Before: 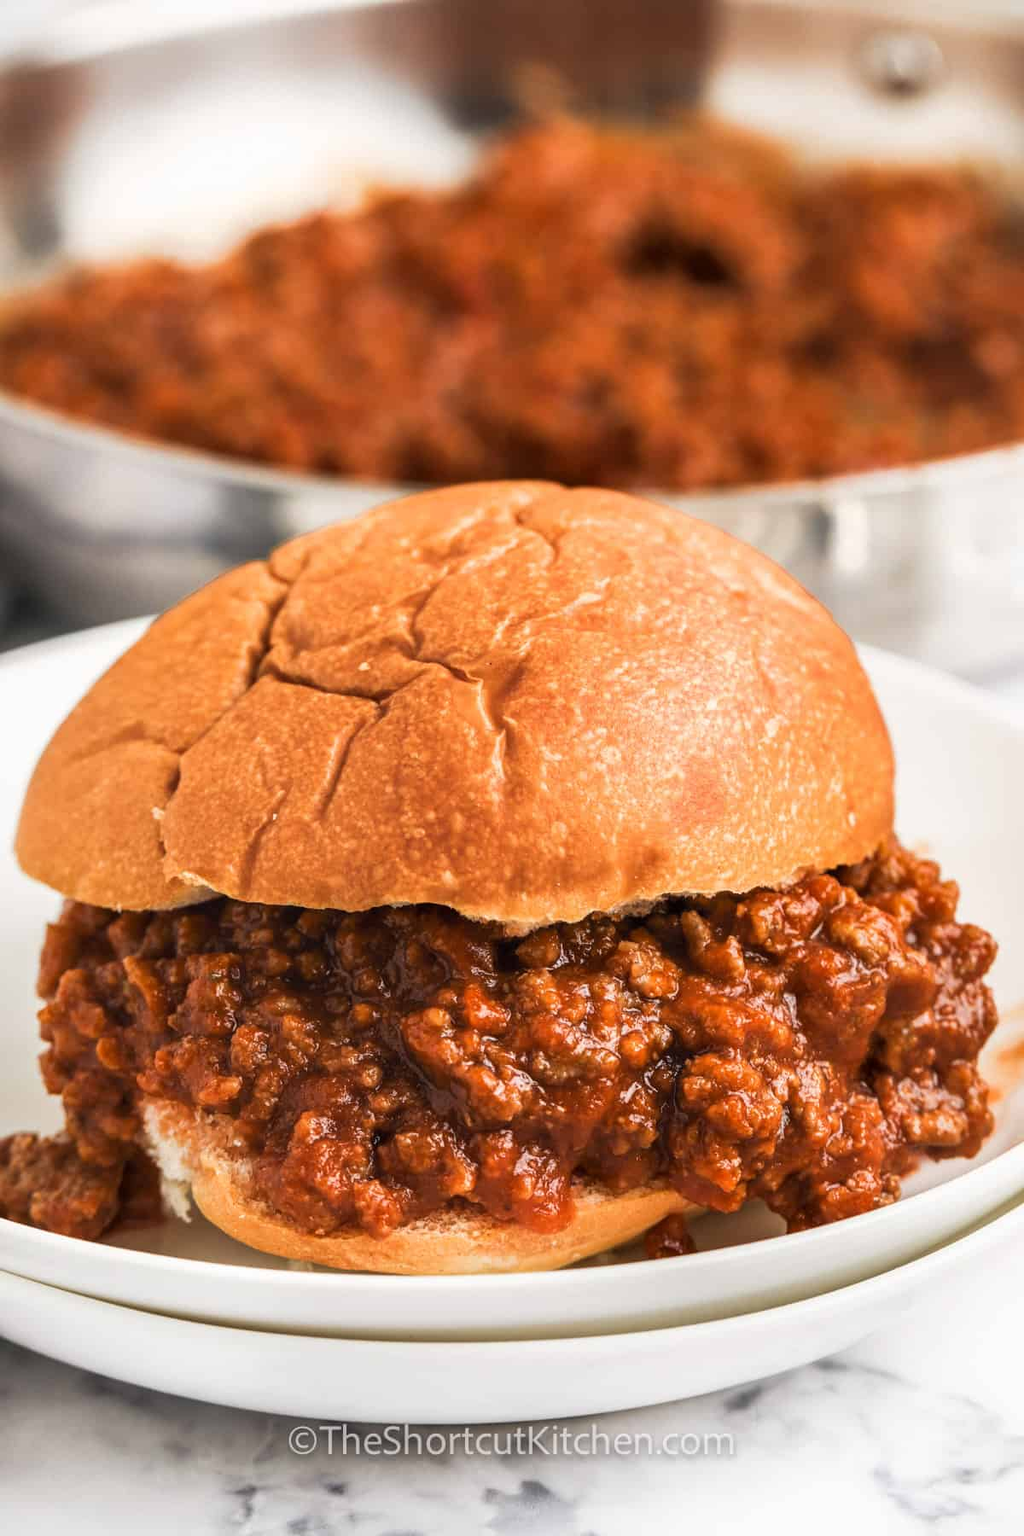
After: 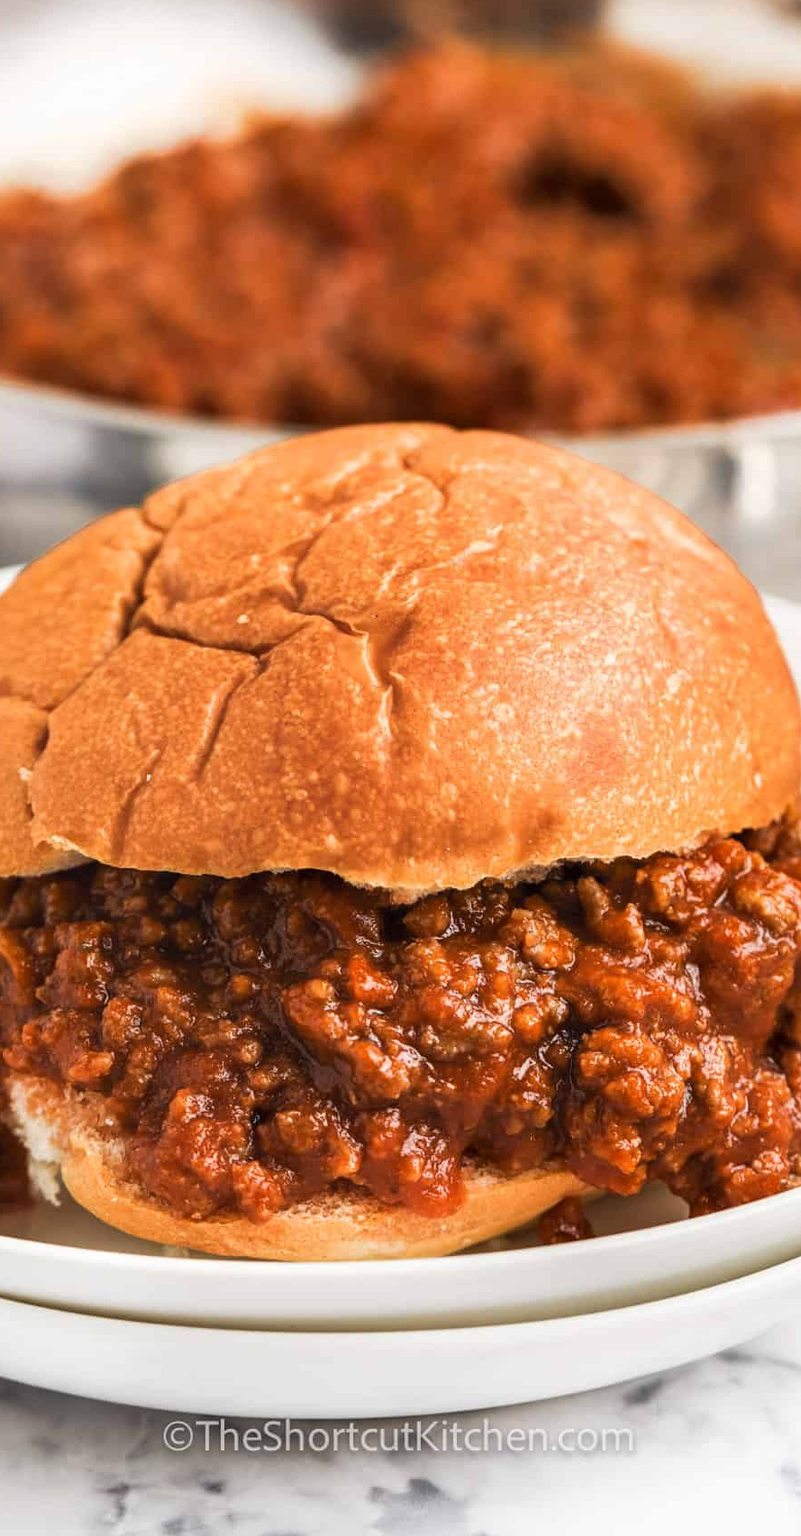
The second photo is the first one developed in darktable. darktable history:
crop and rotate: left 13.15%, top 5.251%, right 12.609%
